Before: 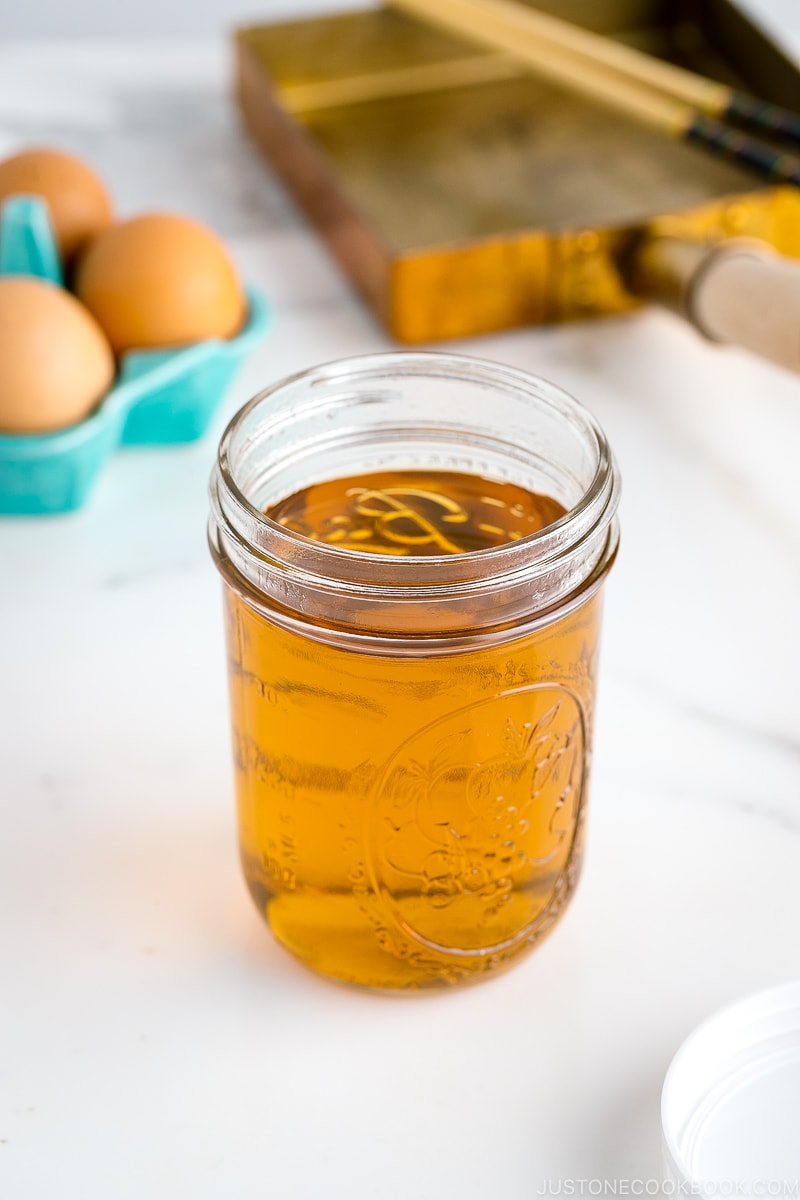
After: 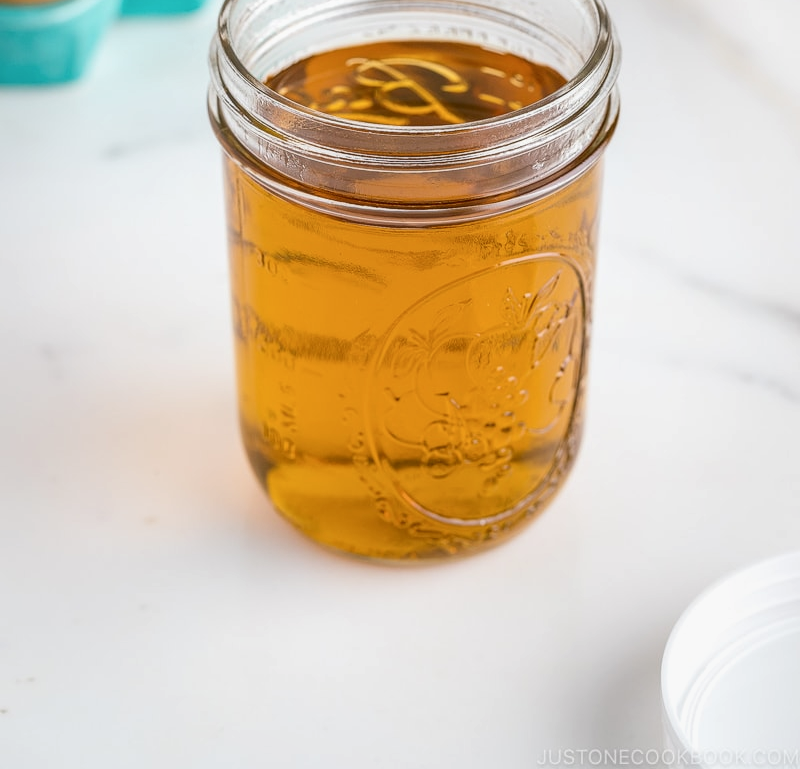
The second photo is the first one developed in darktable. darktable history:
contrast brightness saturation: contrast -0.091, saturation -0.081
crop and rotate: top 35.894%
local contrast: detail 130%
